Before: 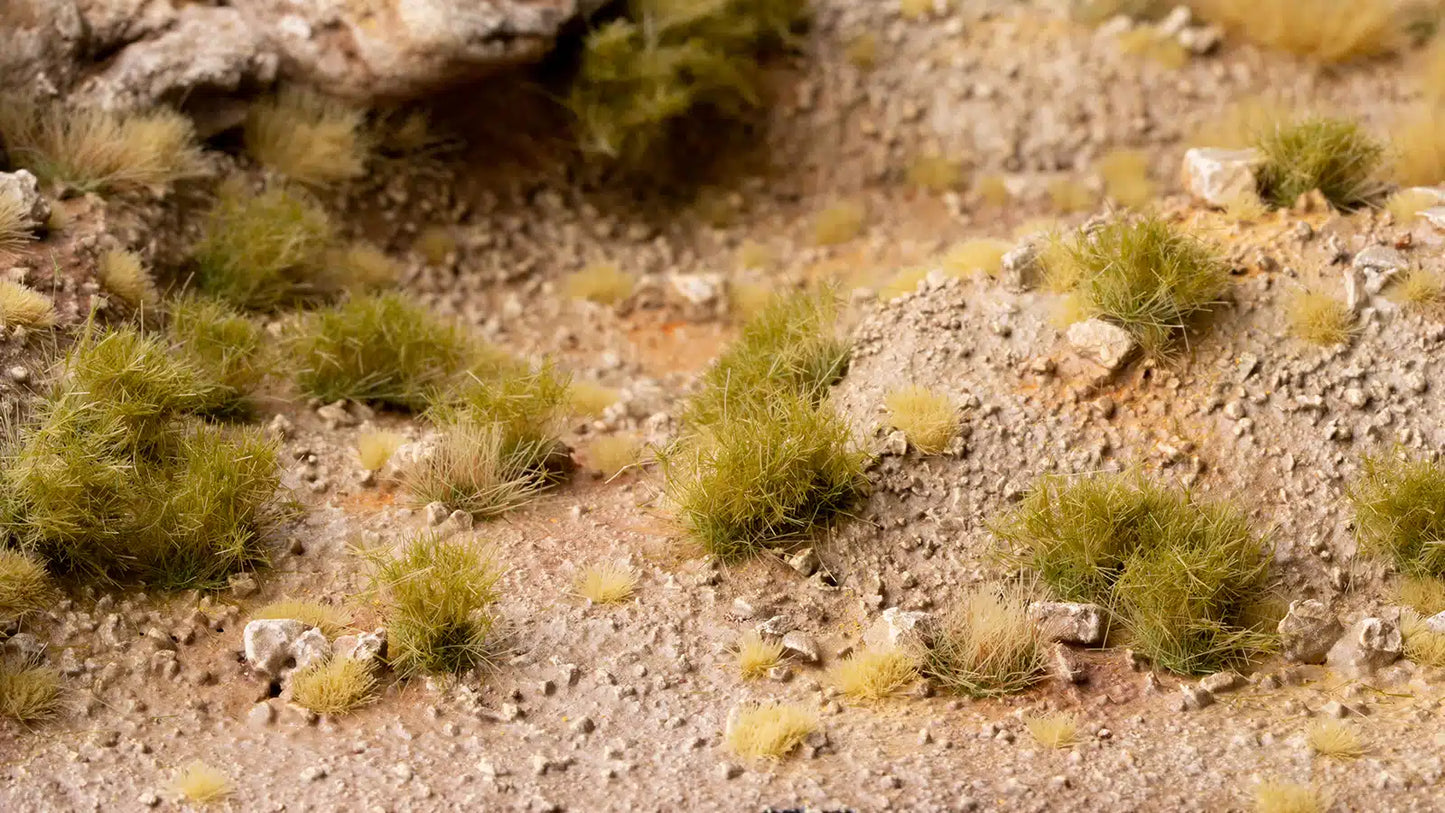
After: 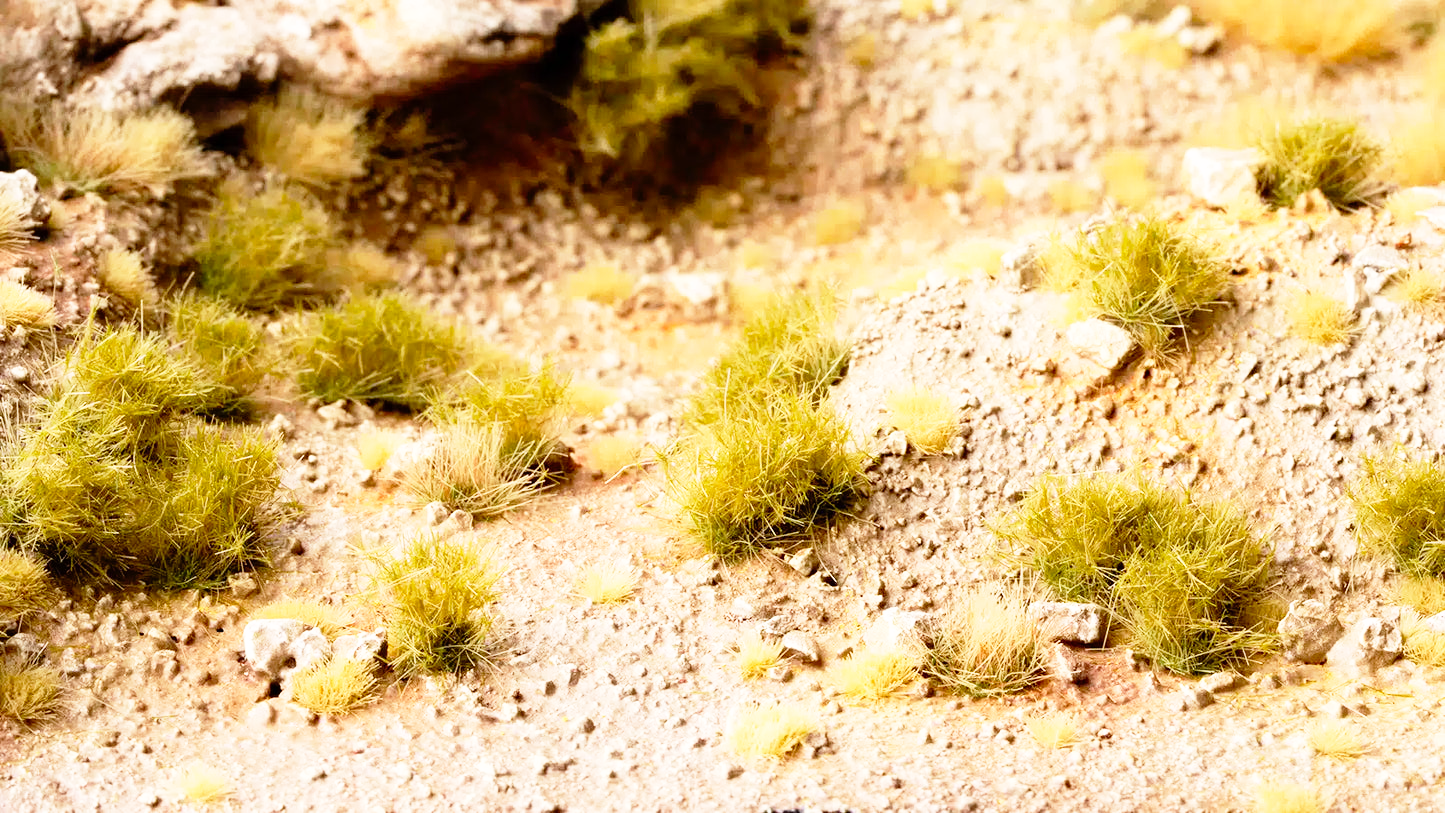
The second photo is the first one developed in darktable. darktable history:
shadows and highlights: shadows 30.86, highlights 0, soften with gaussian
base curve: curves: ch0 [(0, 0) (0.012, 0.01) (0.073, 0.168) (0.31, 0.711) (0.645, 0.957) (1, 1)], preserve colors none
